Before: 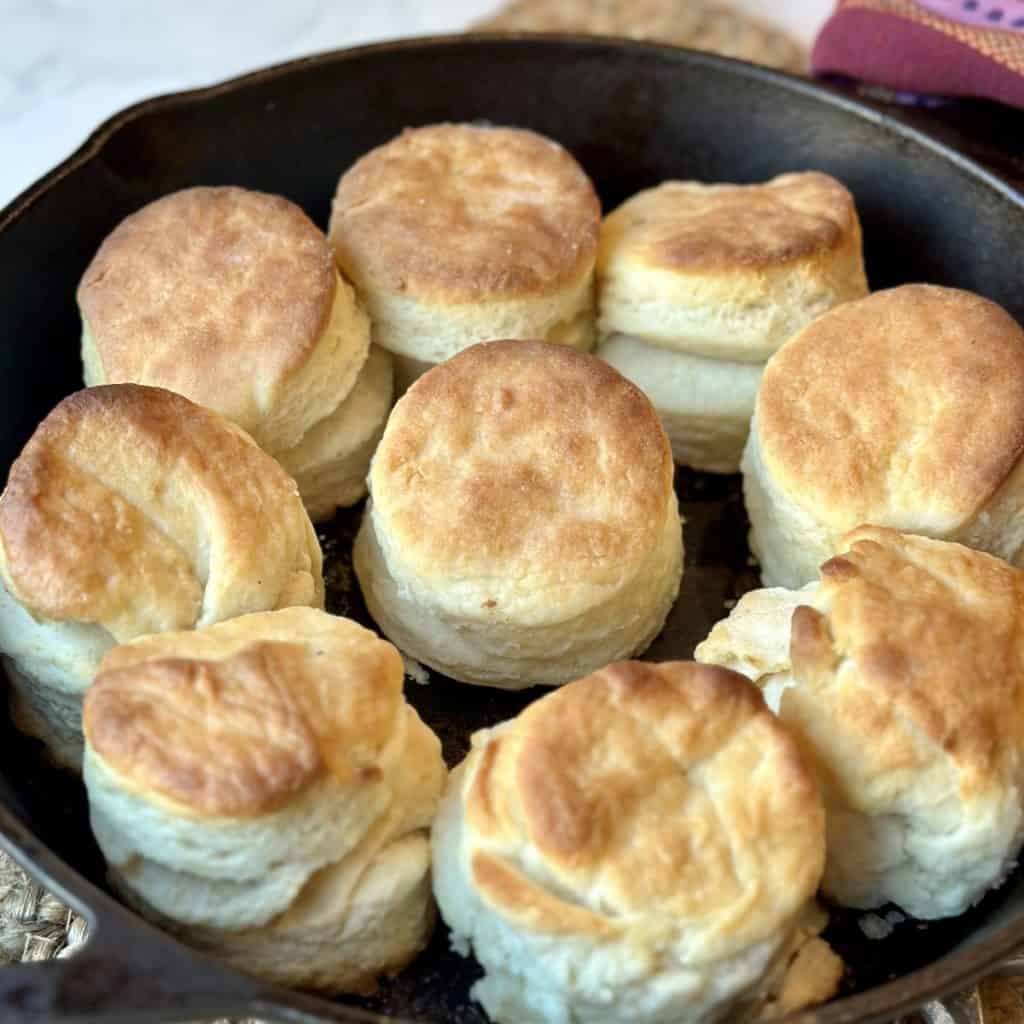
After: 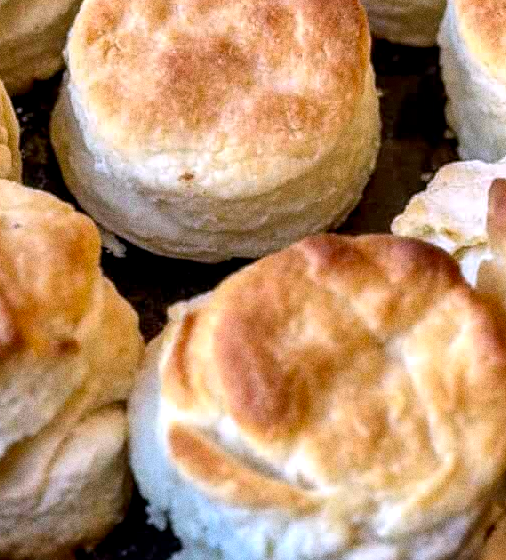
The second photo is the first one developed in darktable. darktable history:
contrast brightness saturation: brightness -0.02, saturation 0.35
white balance: red 1.042, blue 1.17
local contrast: detail 142%
exposure: black level correction 0.001, exposure -0.125 EV, compensate exposure bias true, compensate highlight preservation false
crop: left 29.672%, top 41.786%, right 20.851%, bottom 3.487%
color calibration: x 0.342, y 0.356, temperature 5122 K
grain: coarseness 0.09 ISO, strength 40%
